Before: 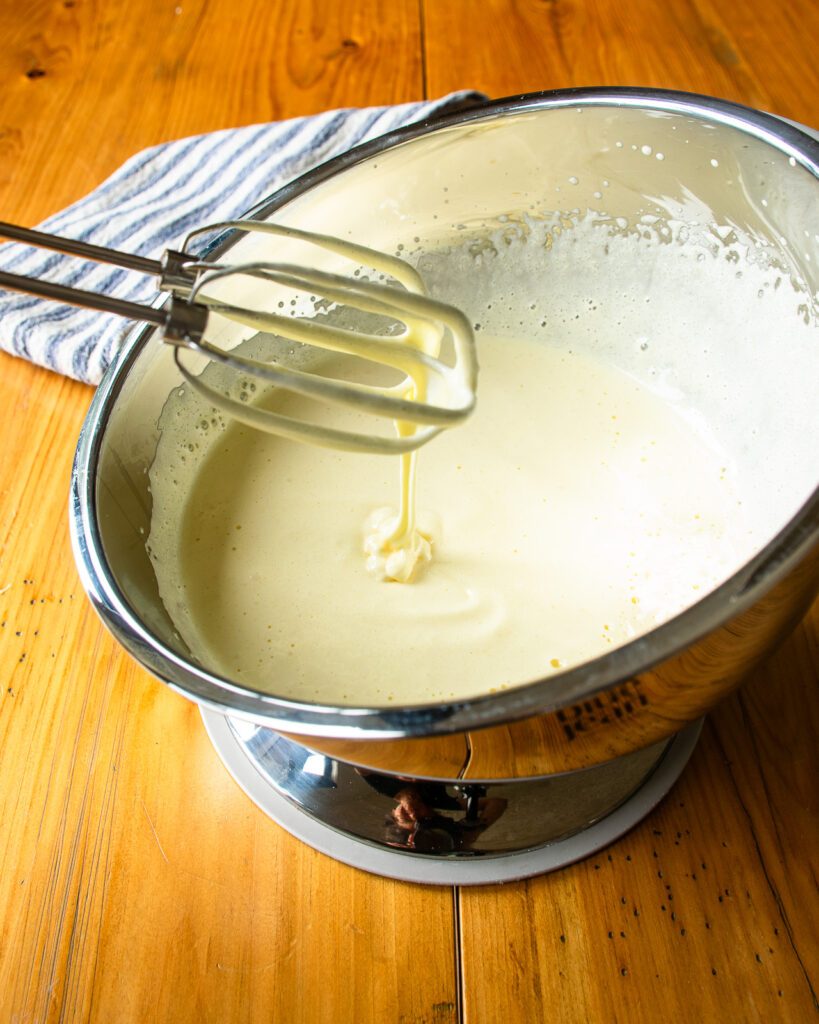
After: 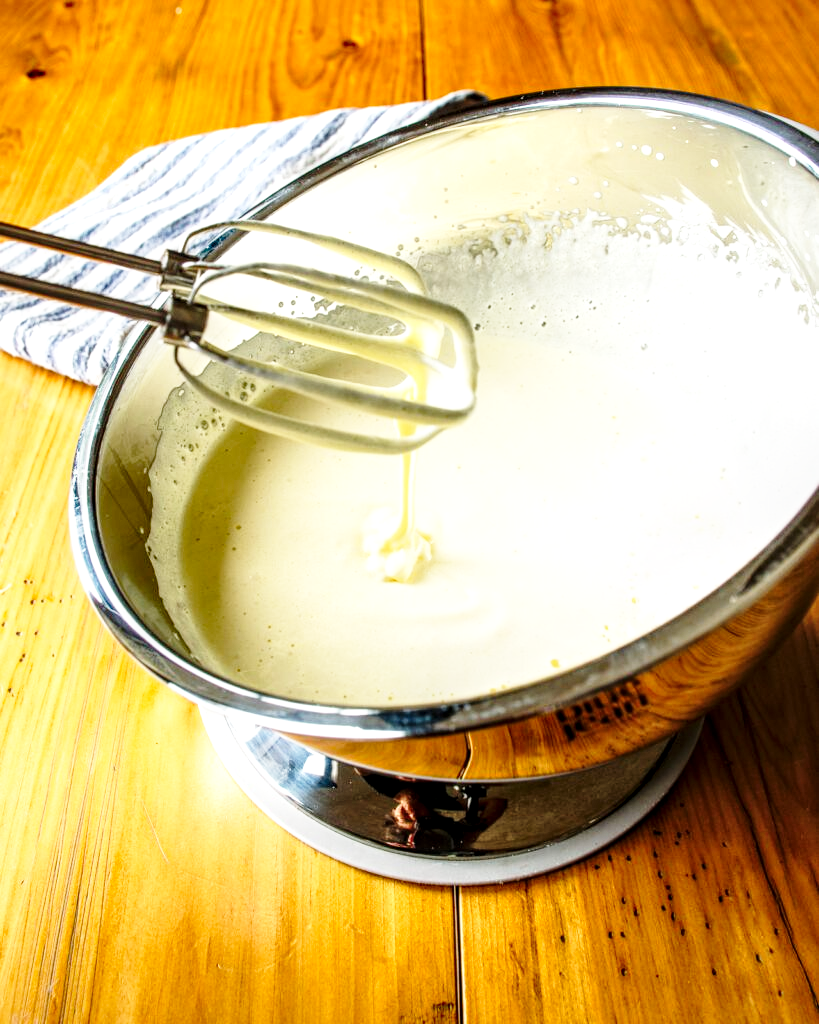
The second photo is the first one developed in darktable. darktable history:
base curve: curves: ch0 [(0, 0) (0.028, 0.03) (0.121, 0.232) (0.46, 0.748) (0.859, 0.968) (1, 1)], preserve colors none
local contrast: detail 150%
